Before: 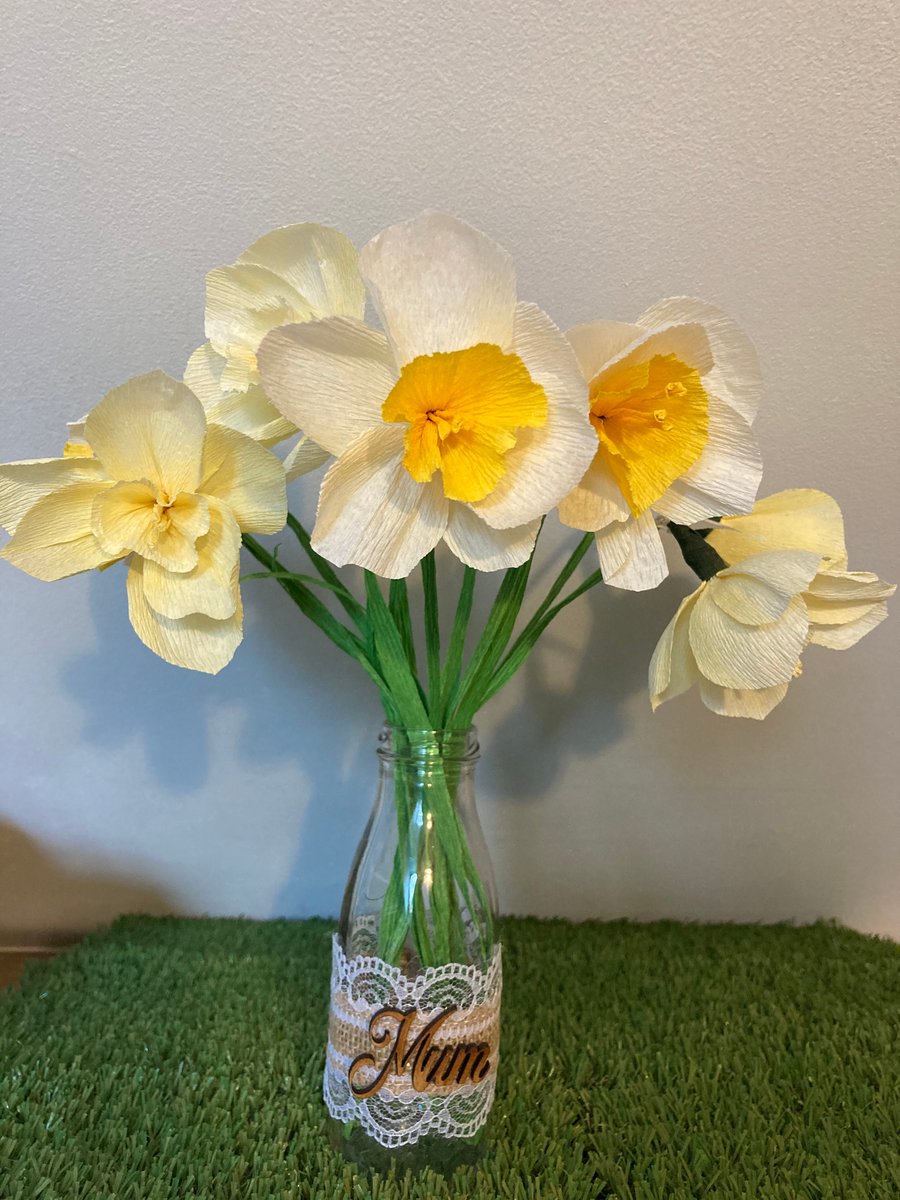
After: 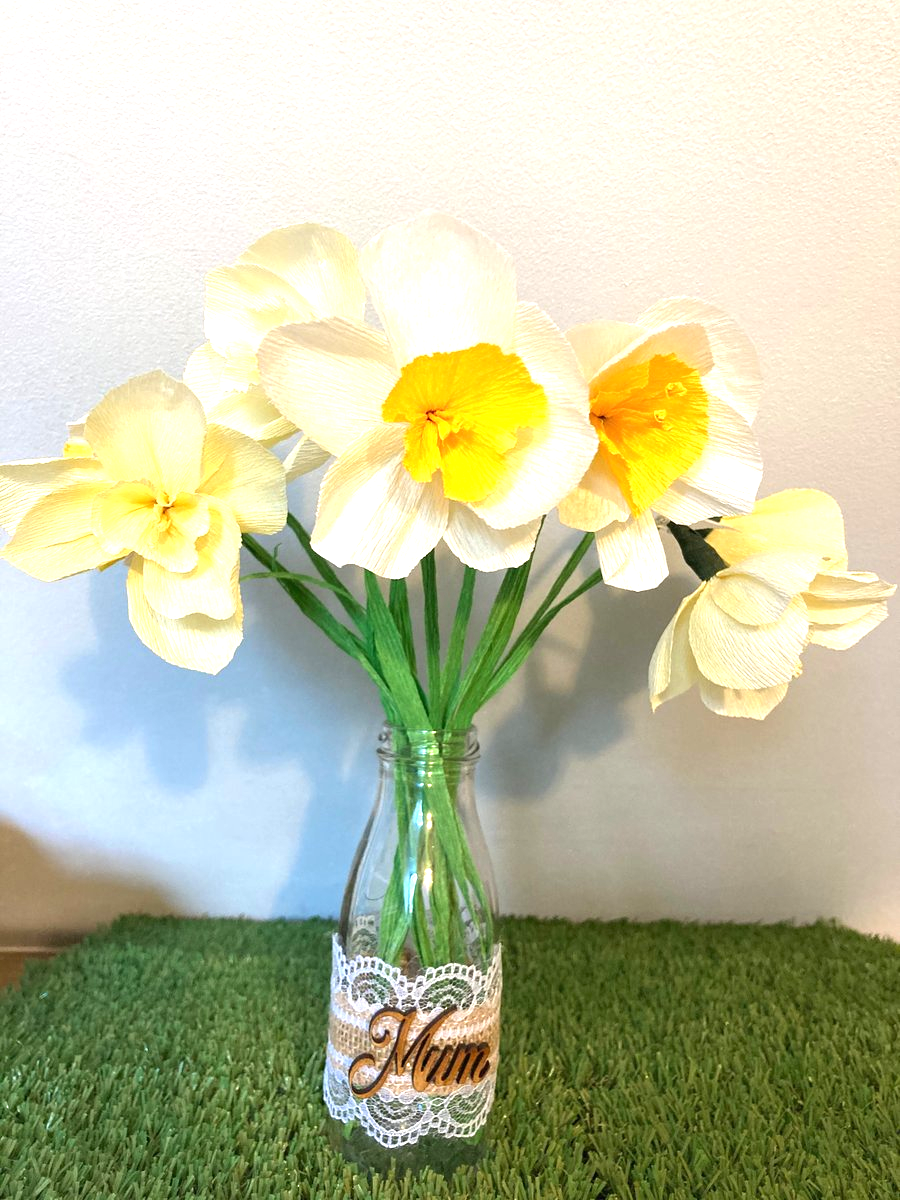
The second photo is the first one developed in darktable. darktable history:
exposure: black level correction 0, exposure 1.016 EV, compensate highlight preservation false
